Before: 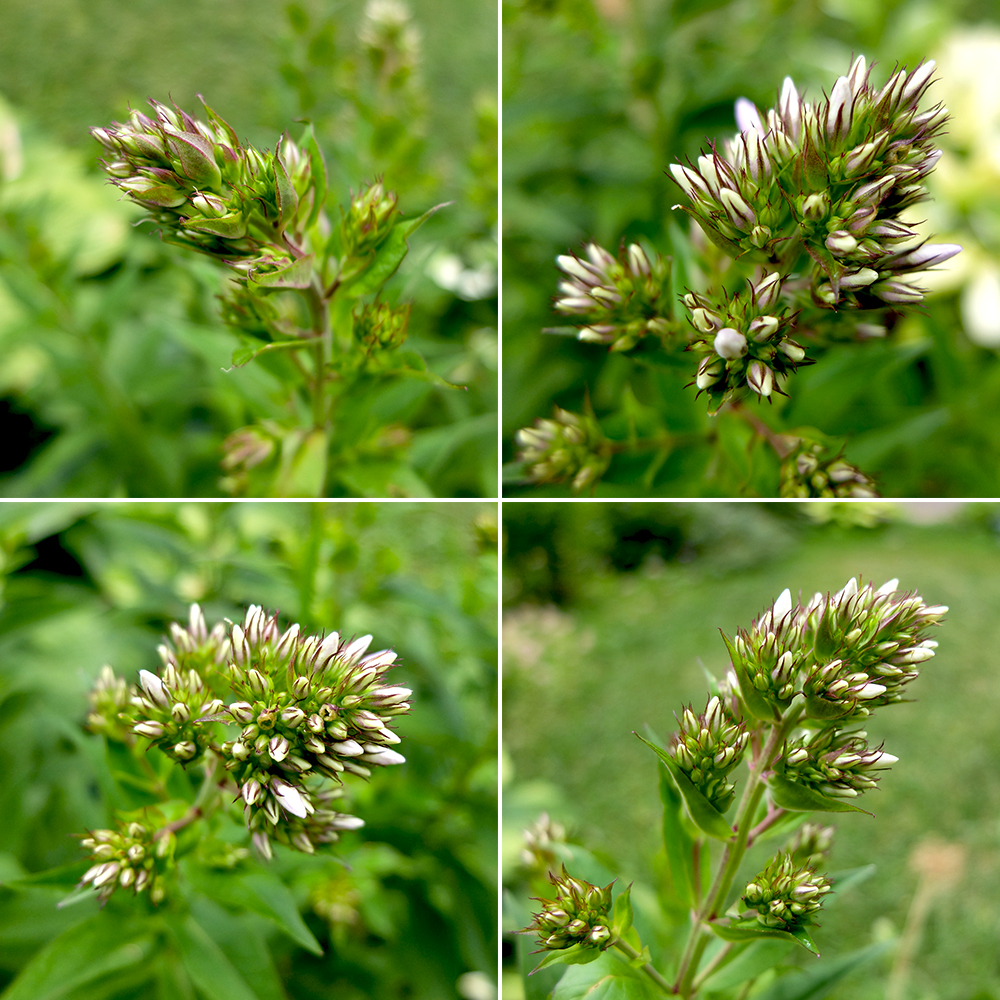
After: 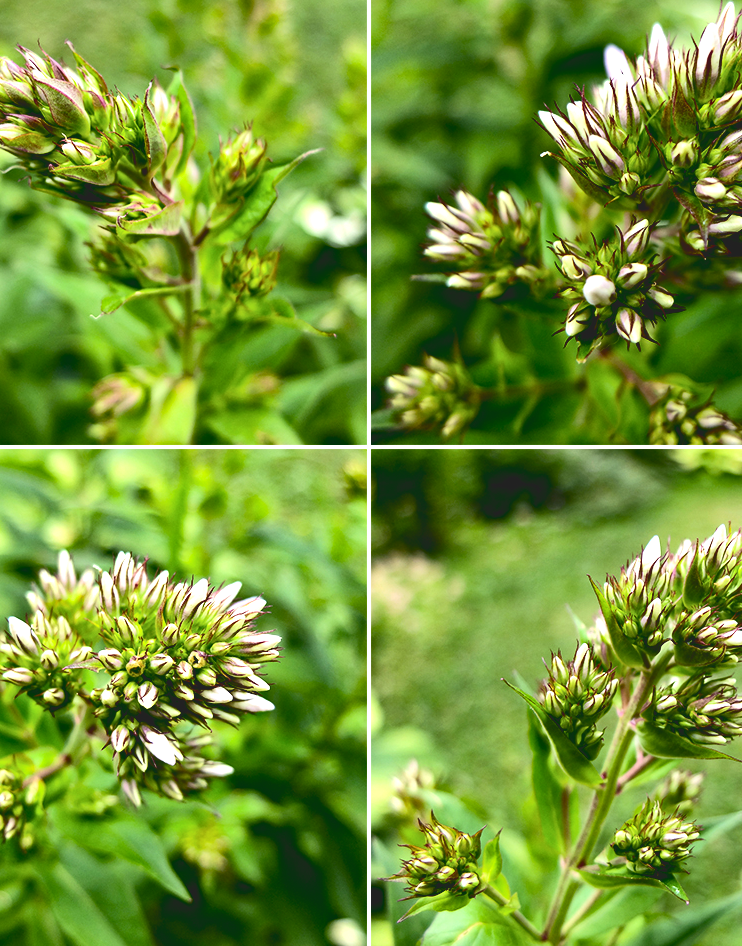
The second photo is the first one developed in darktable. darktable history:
haze removal: adaptive false
tone equalizer: -8 EV -0.773 EV, -7 EV -0.676 EV, -6 EV -0.618 EV, -5 EV -0.405 EV, -3 EV 0.386 EV, -2 EV 0.6 EV, -1 EV 0.685 EV, +0 EV 0.729 EV, edges refinement/feathering 500, mask exposure compensation -1.57 EV, preserve details no
tone curve: curves: ch0 [(0, 0.129) (0.187, 0.207) (0.729, 0.789) (1, 1)], color space Lab, independent channels, preserve colors none
crop and rotate: left 13.172%, top 5.368%, right 12.583%
